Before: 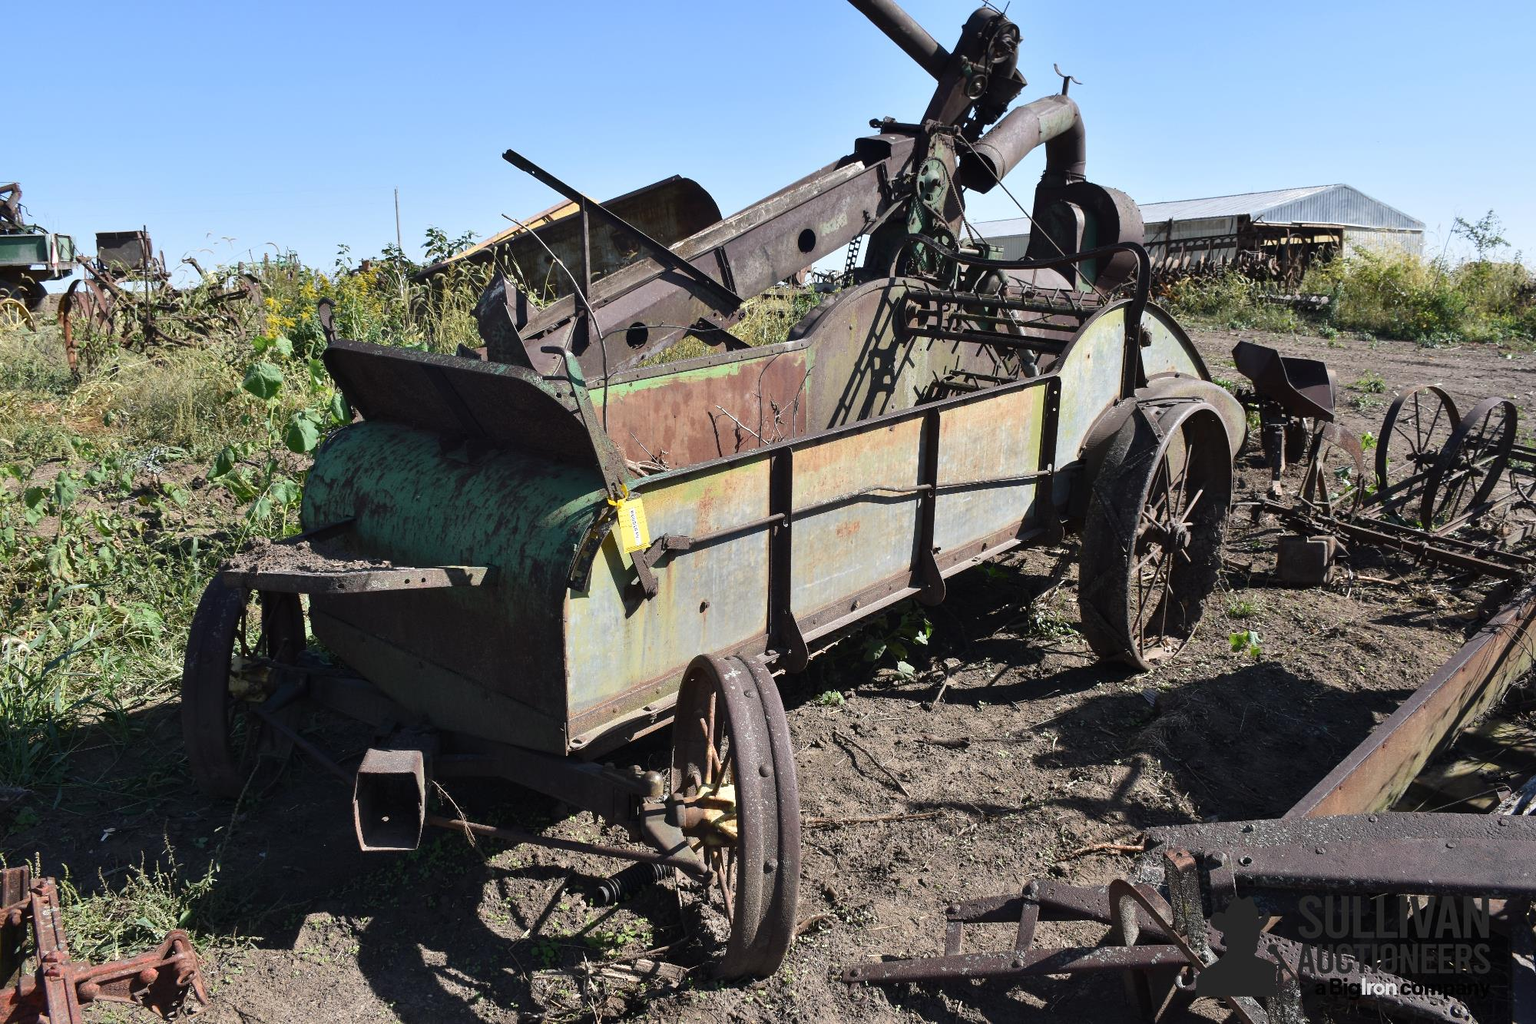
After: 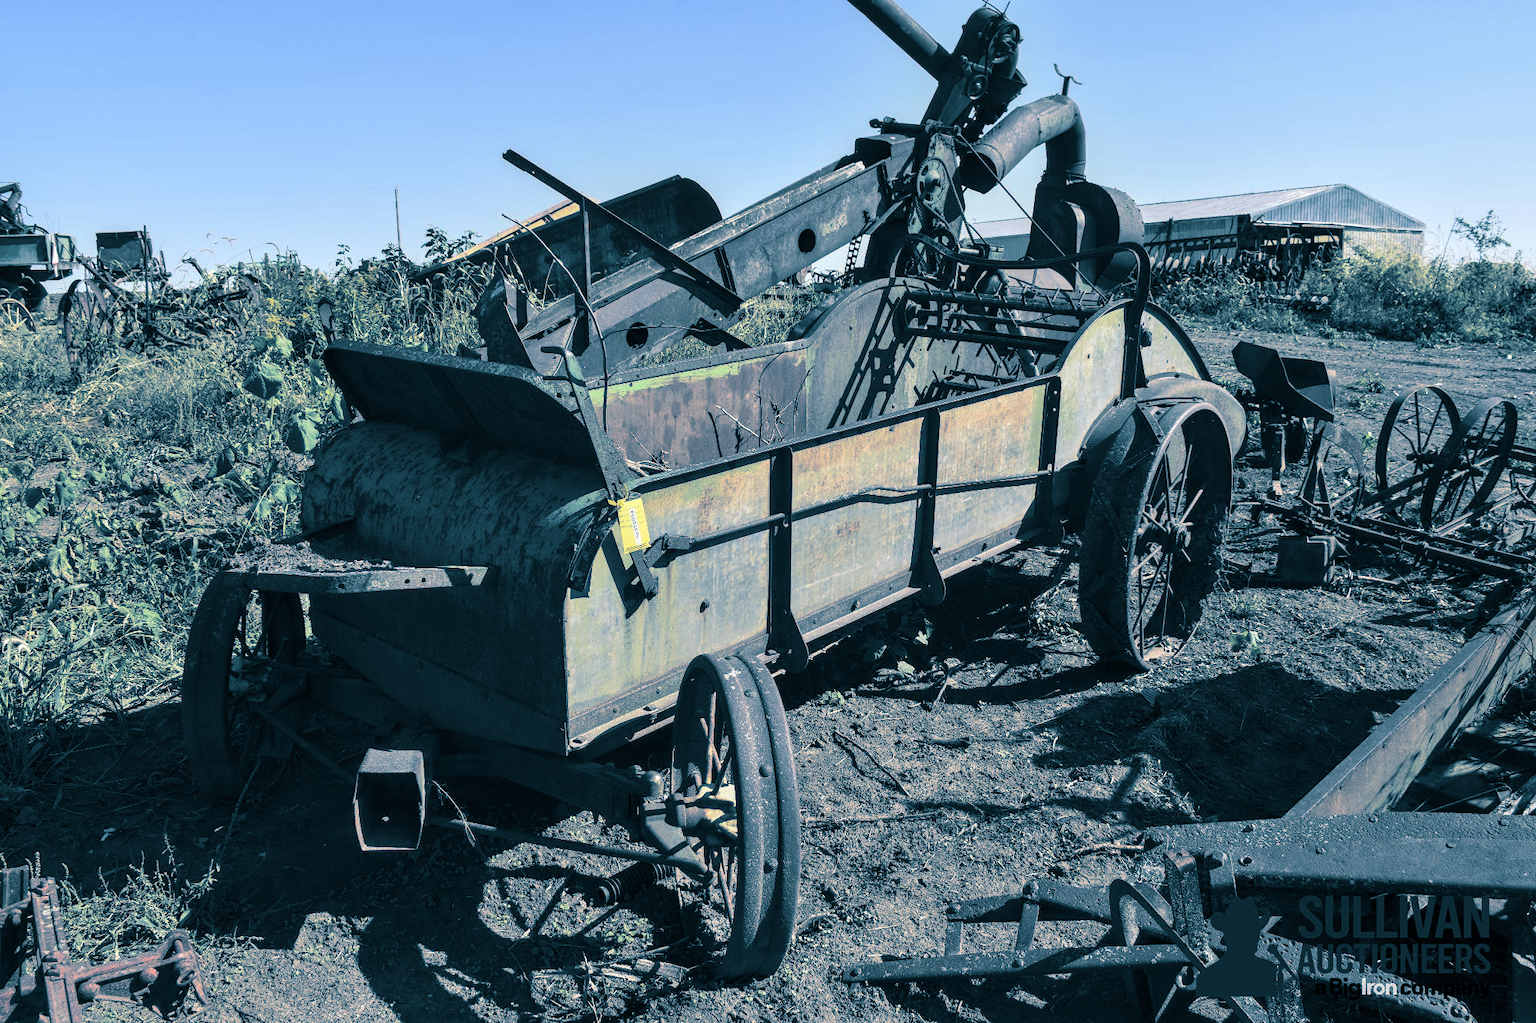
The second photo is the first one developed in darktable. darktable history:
split-toning: shadows › hue 212.4°, balance -70
white balance: emerald 1
local contrast: on, module defaults
